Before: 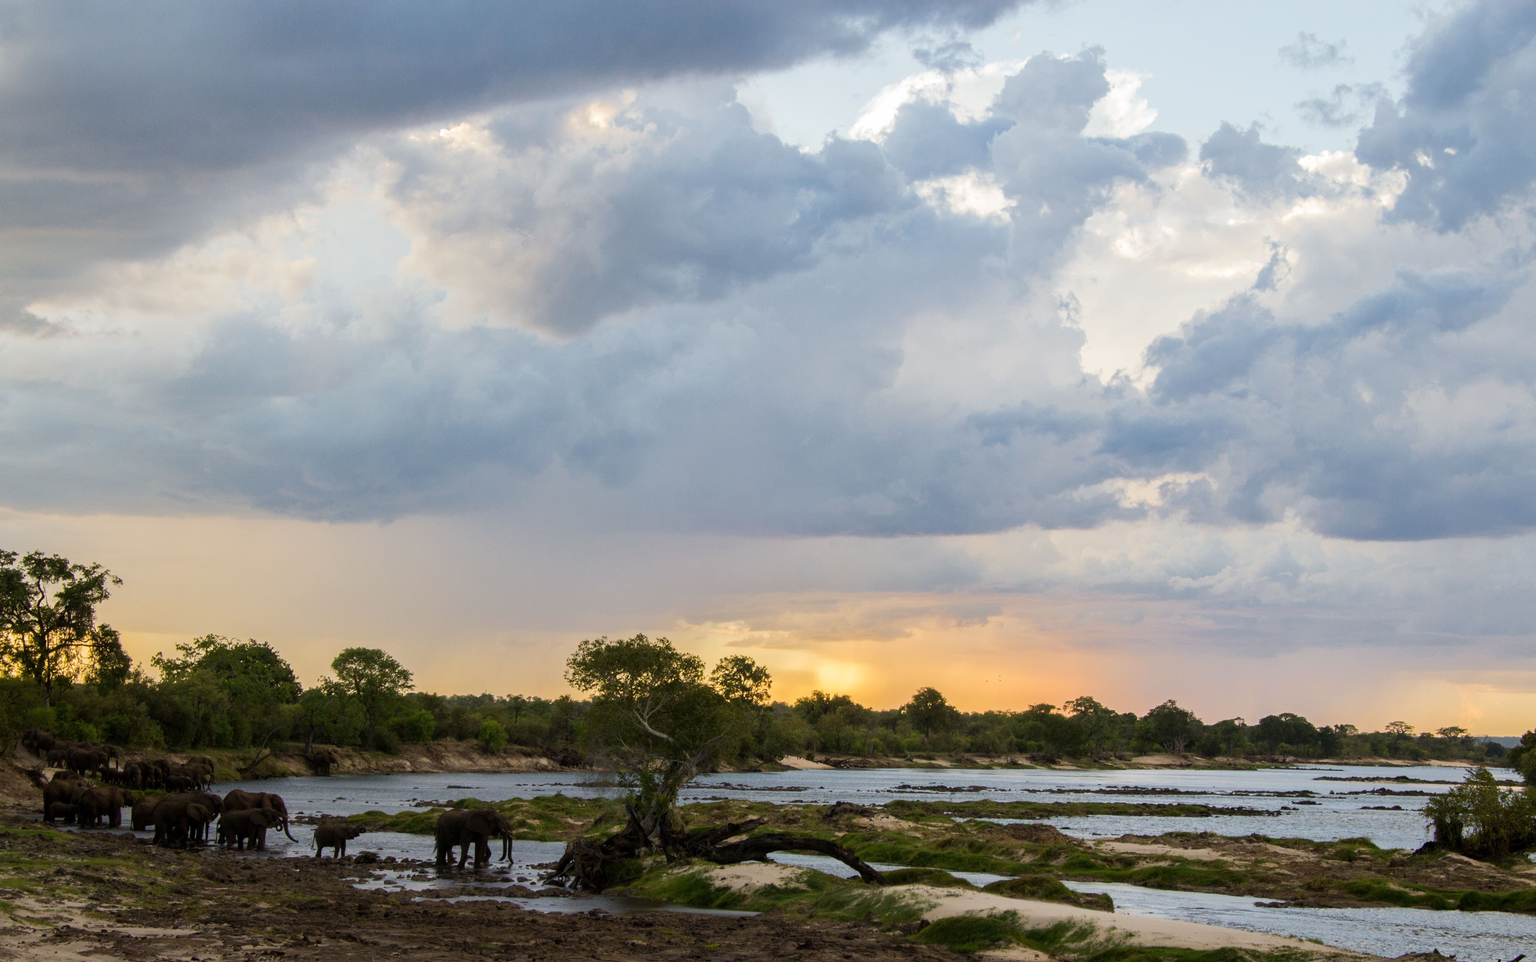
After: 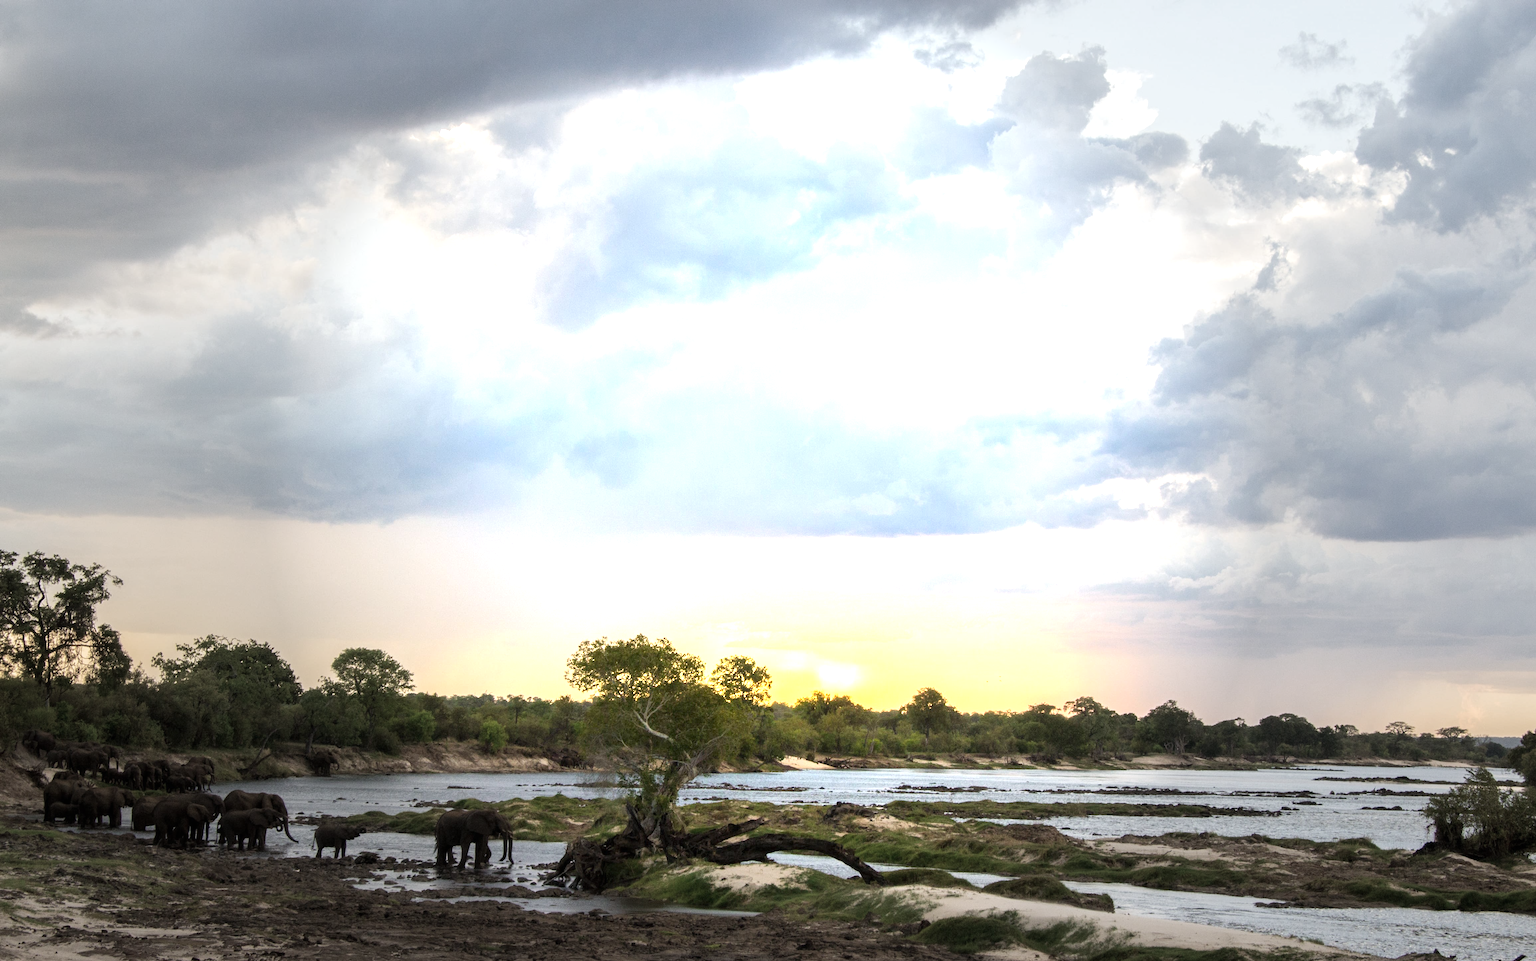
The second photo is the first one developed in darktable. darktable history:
exposure: black level correction 0, exposure 1.5 EV, compensate highlight preservation false
vignetting: fall-off start 31.28%, fall-off radius 34.64%, brightness -0.575
